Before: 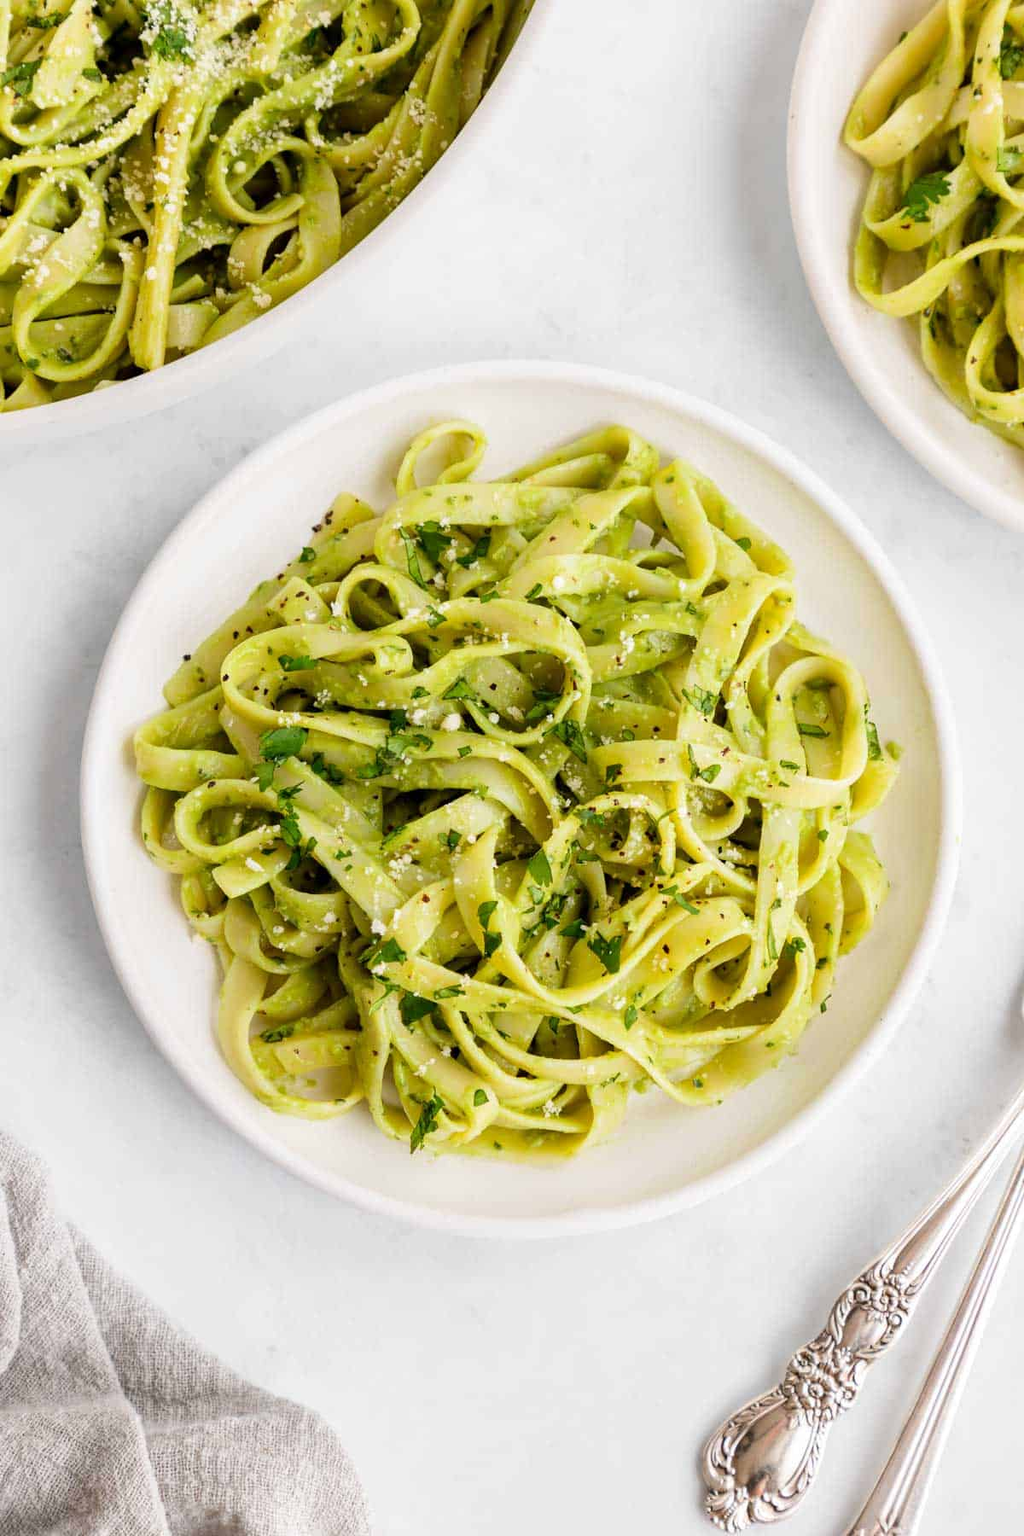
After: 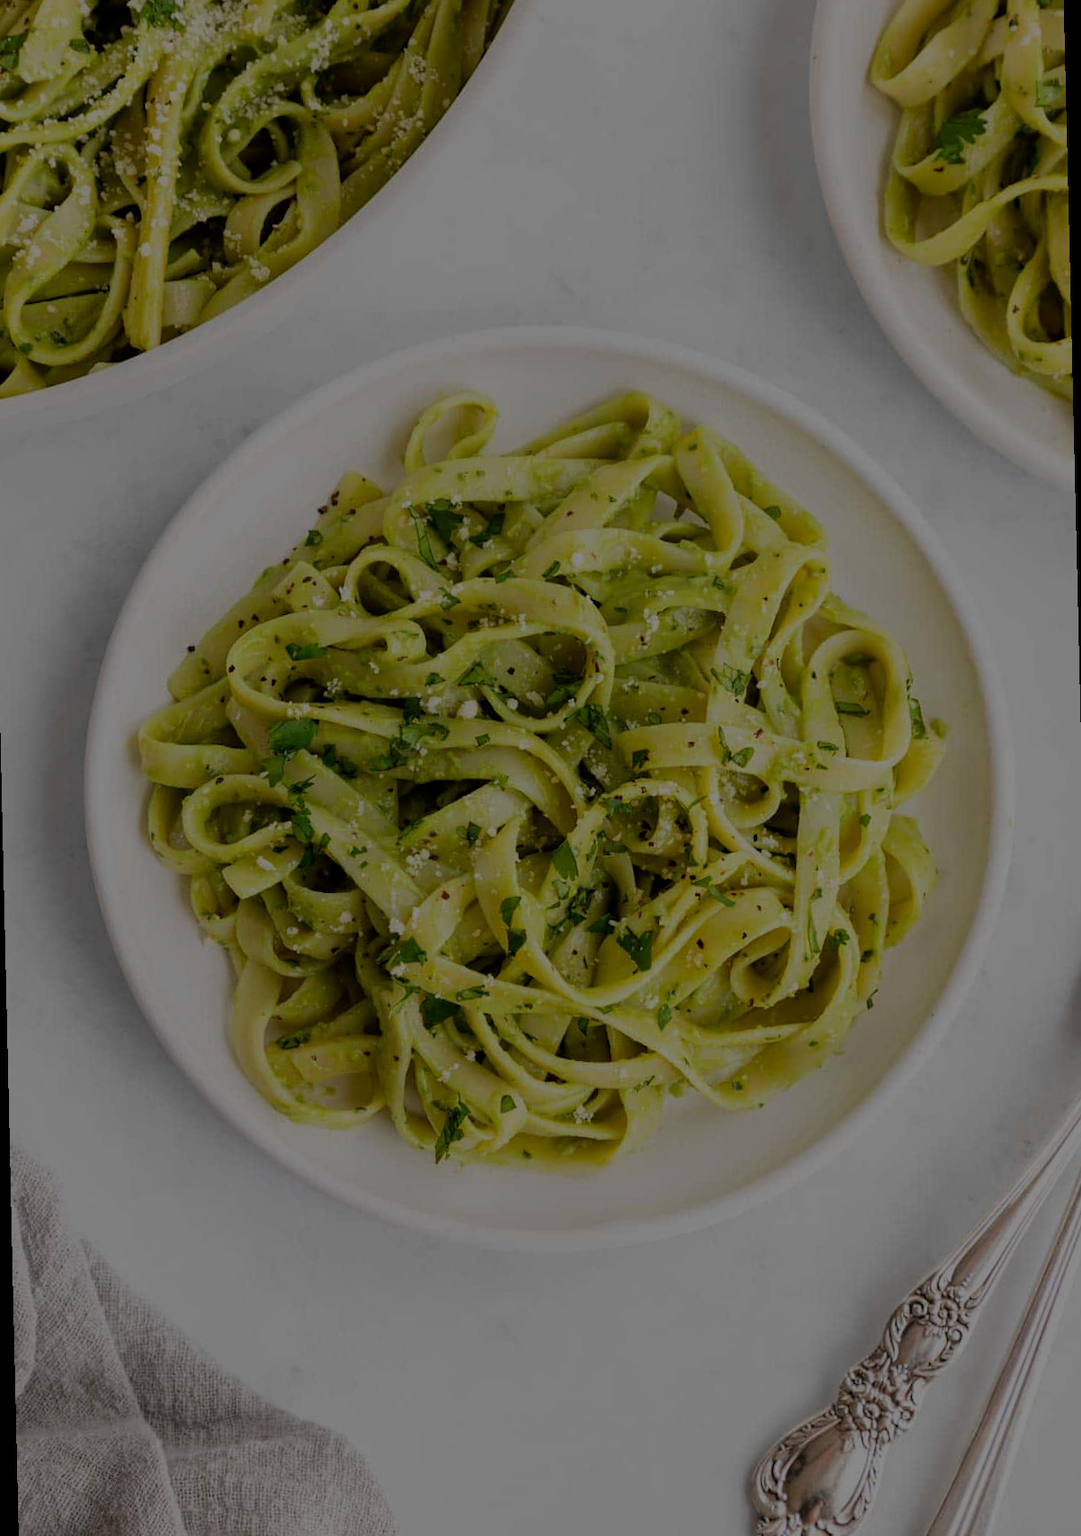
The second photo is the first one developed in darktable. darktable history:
exposure: exposure -2.002 EV, compensate highlight preservation false
rotate and perspective: rotation -1.32°, lens shift (horizontal) -0.031, crop left 0.015, crop right 0.985, crop top 0.047, crop bottom 0.982
